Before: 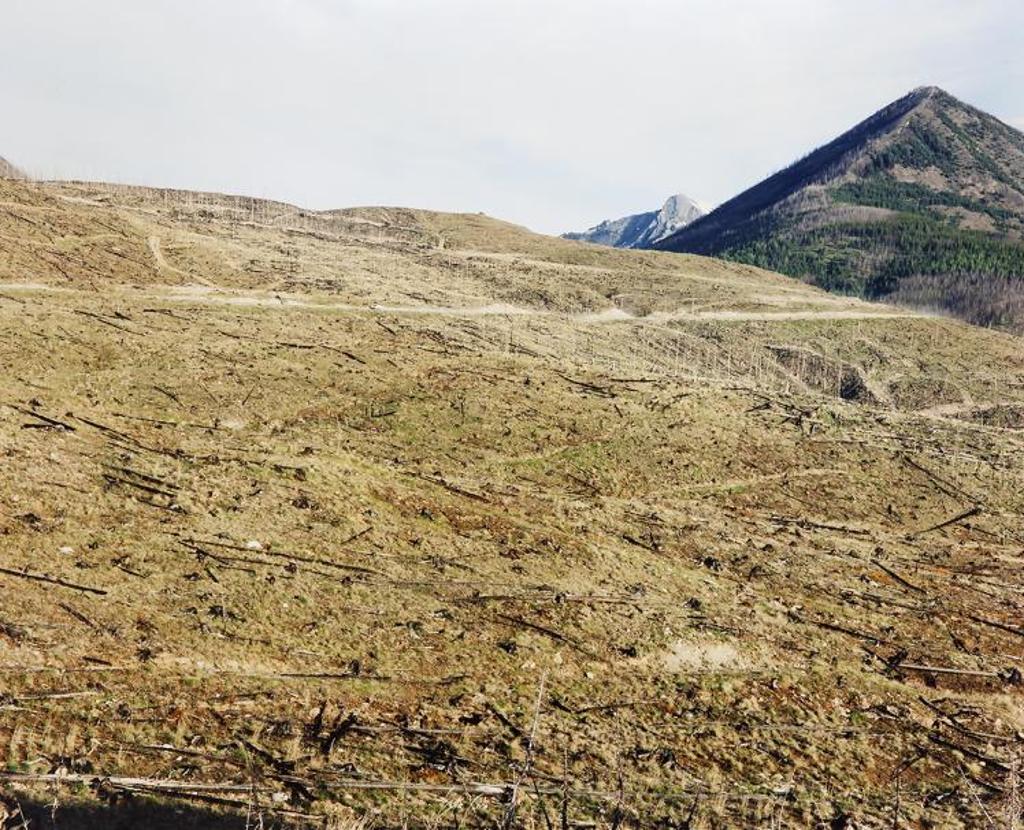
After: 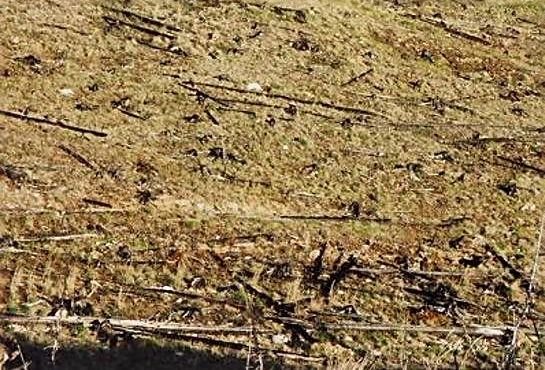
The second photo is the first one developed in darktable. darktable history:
shadows and highlights: soften with gaussian
sharpen: on, module defaults
crop and rotate: top 55.286%, right 46.682%, bottom 0.125%
